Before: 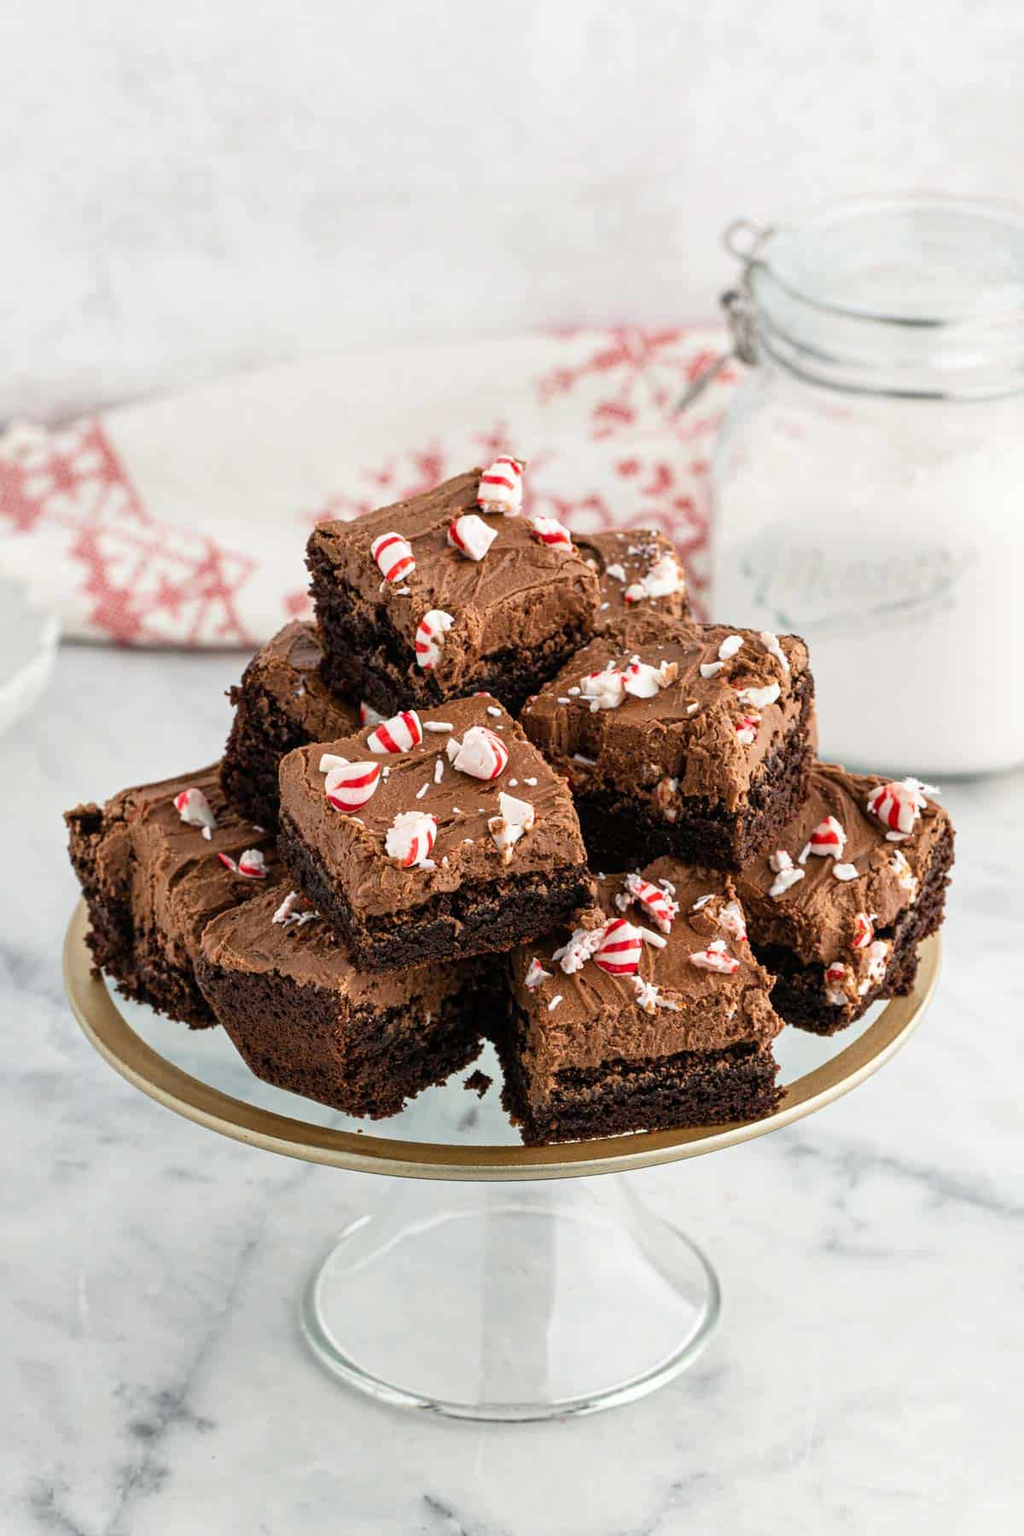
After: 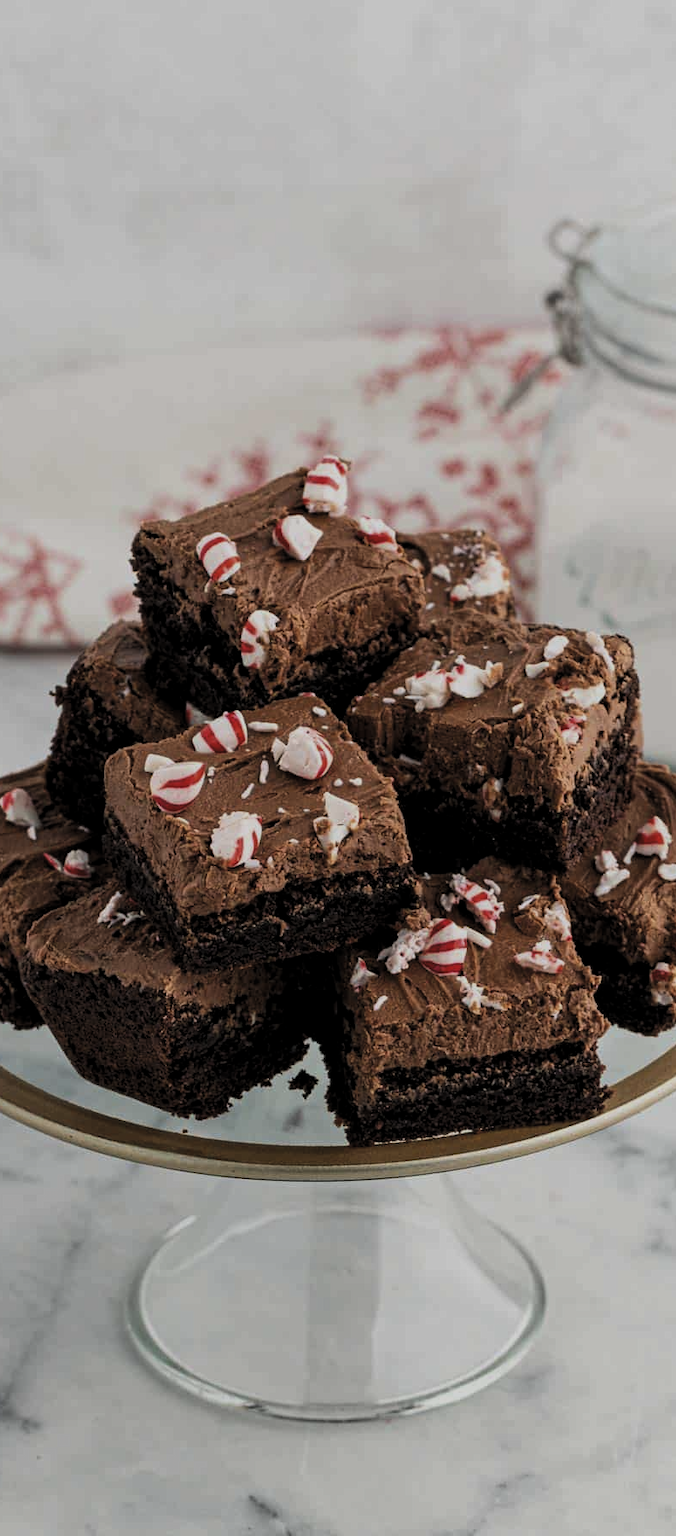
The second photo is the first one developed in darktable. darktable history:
crop: left 17.153%, right 16.721%
levels: levels [0.116, 0.574, 1]
exposure: black level correction -0.015, exposure -0.534 EV, compensate highlight preservation false
